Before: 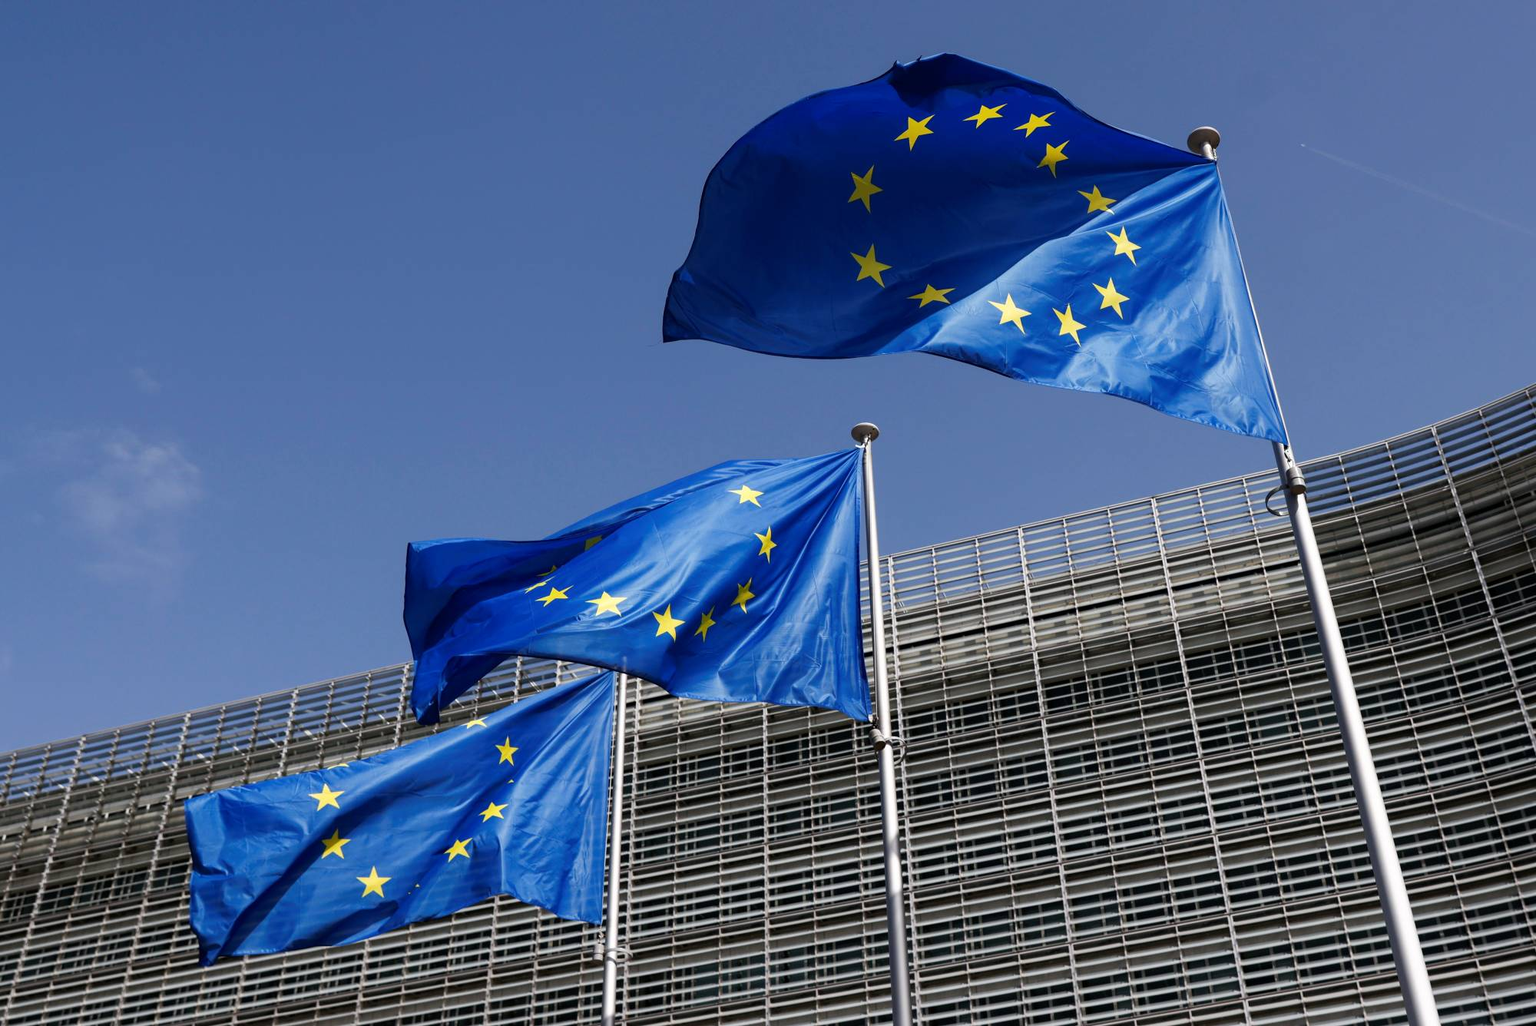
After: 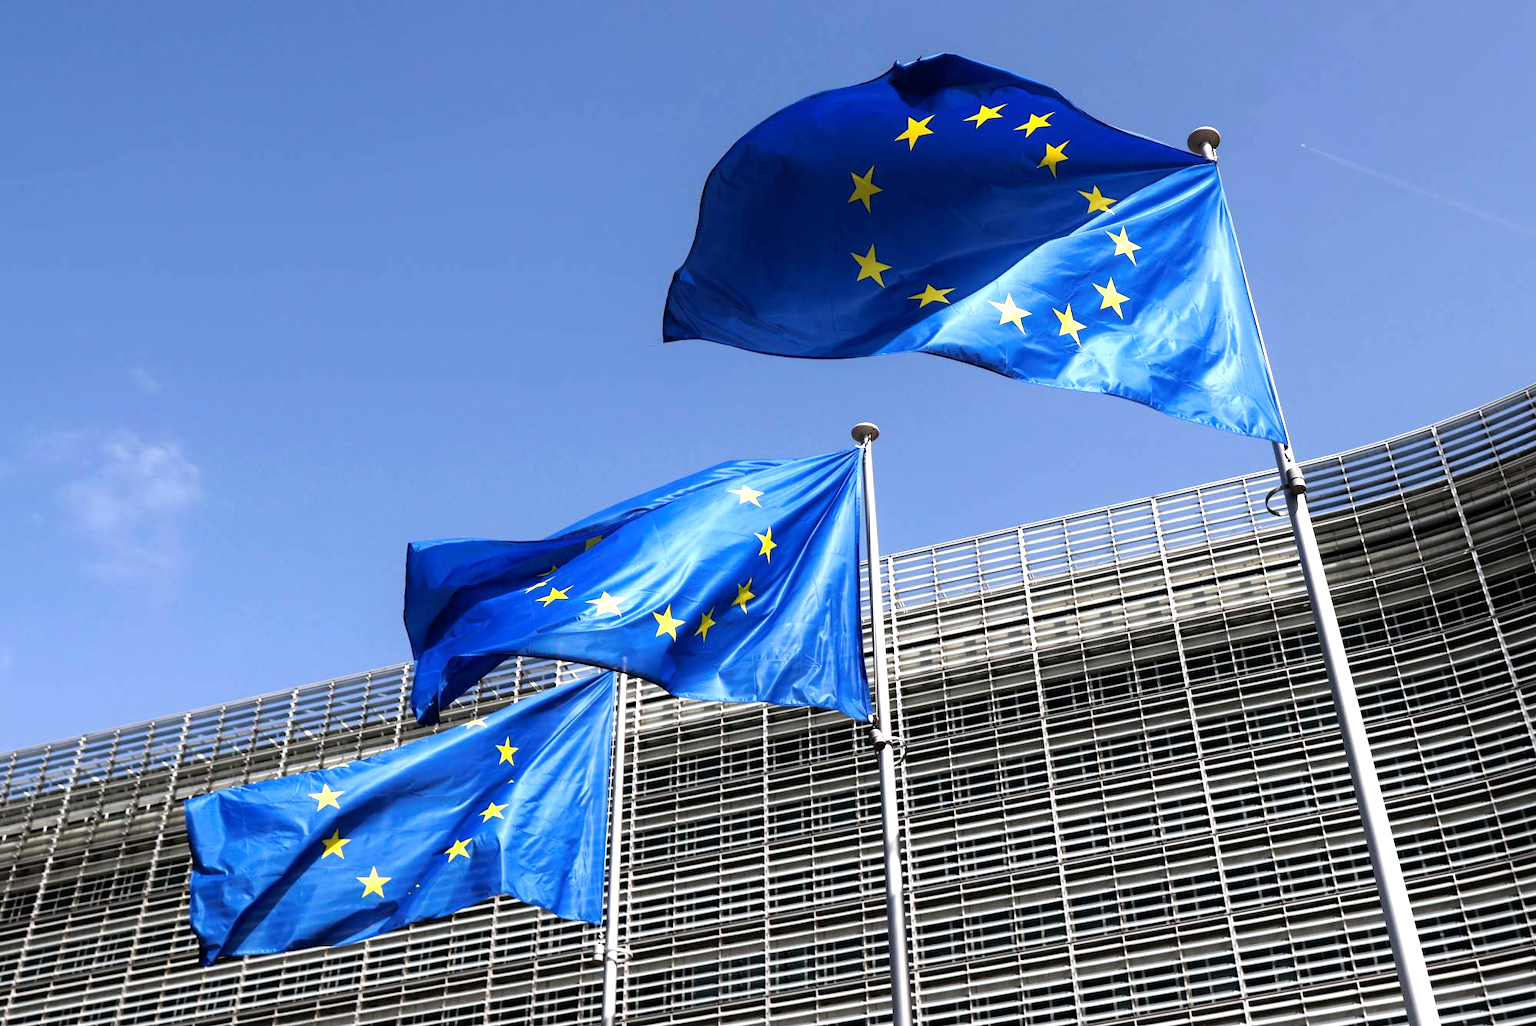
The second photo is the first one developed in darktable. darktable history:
tone equalizer: -8 EV -1.06 EV, -7 EV -0.988 EV, -6 EV -0.903 EV, -5 EV -0.611 EV, -3 EV 0.572 EV, -2 EV 0.852 EV, -1 EV 1 EV, +0 EV 1.07 EV
